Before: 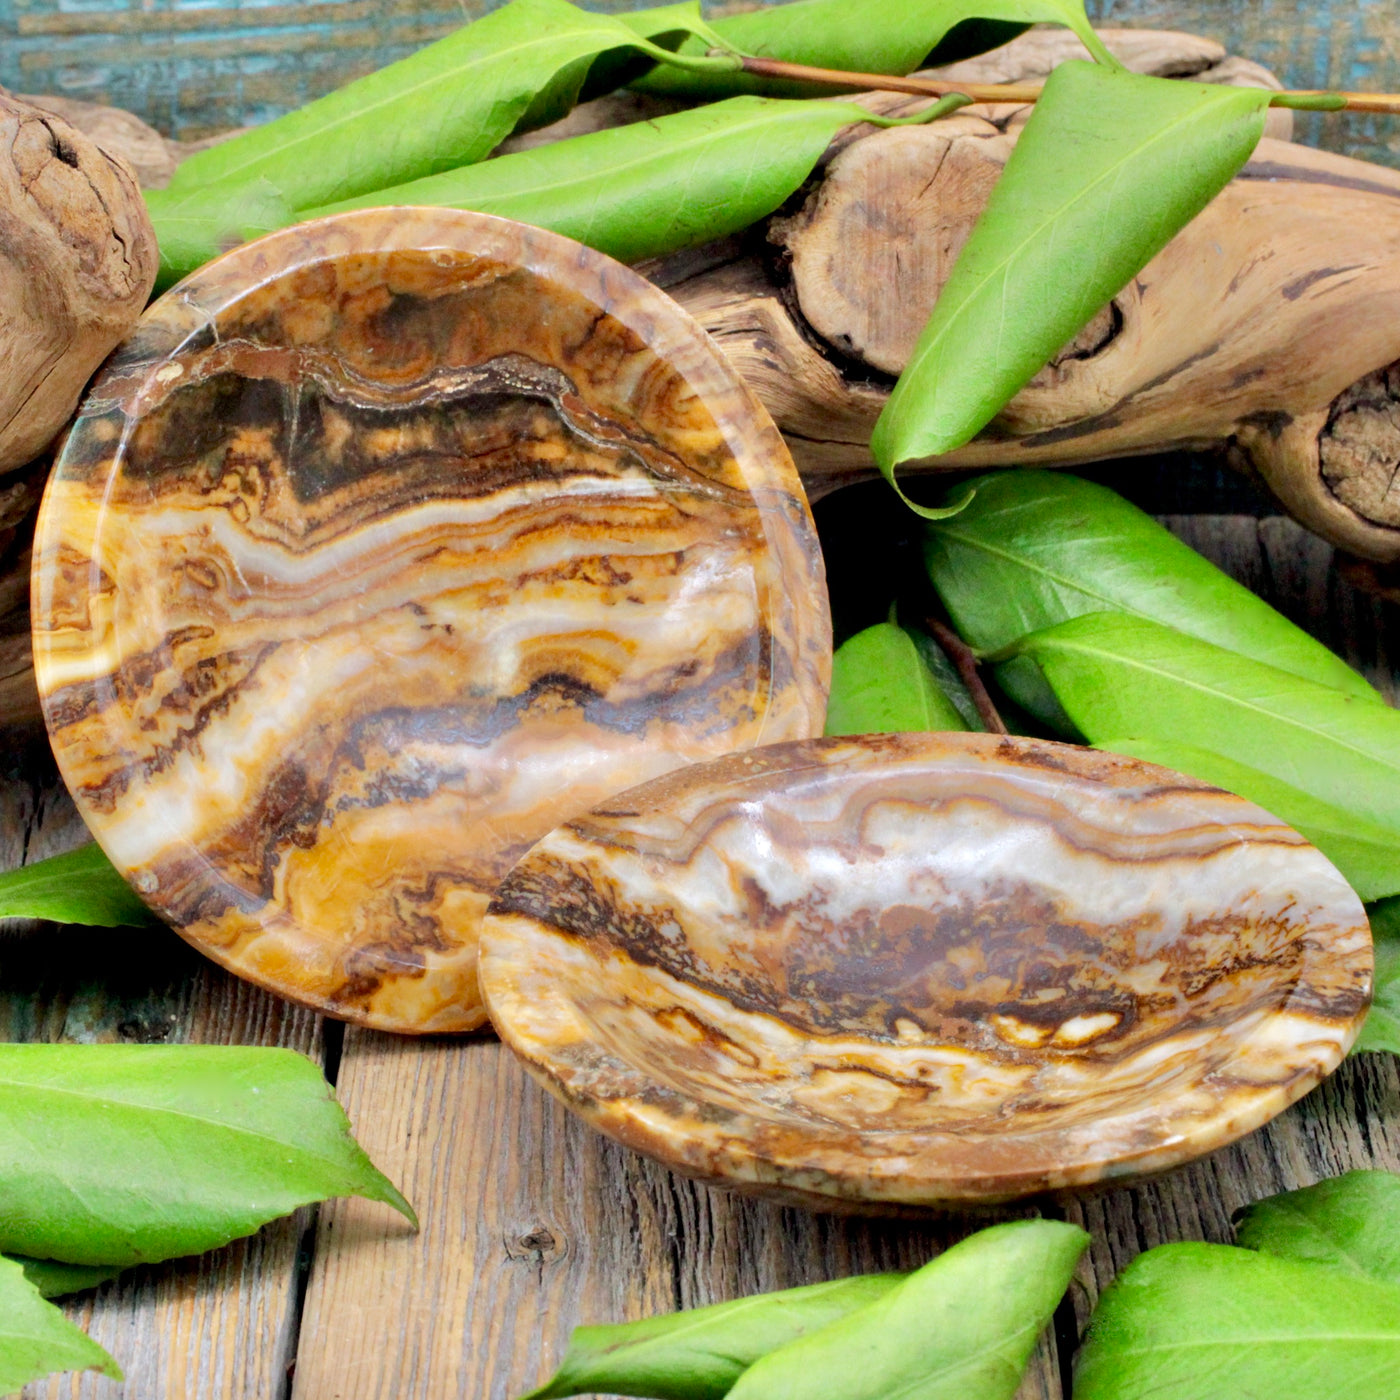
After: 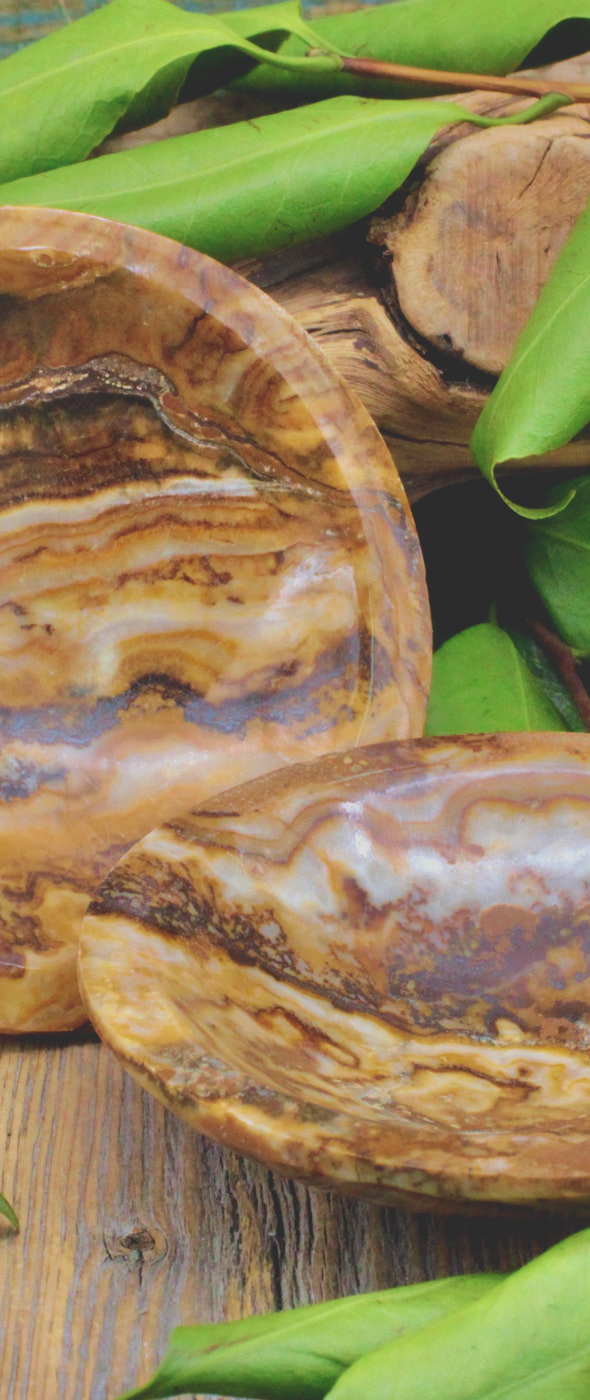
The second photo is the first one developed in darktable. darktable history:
exposure: black level correction -0.036, exposure -0.497 EV, compensate highlight preservation false
velvia: strength 45%
crop: left 28.583%, right 29.231%
